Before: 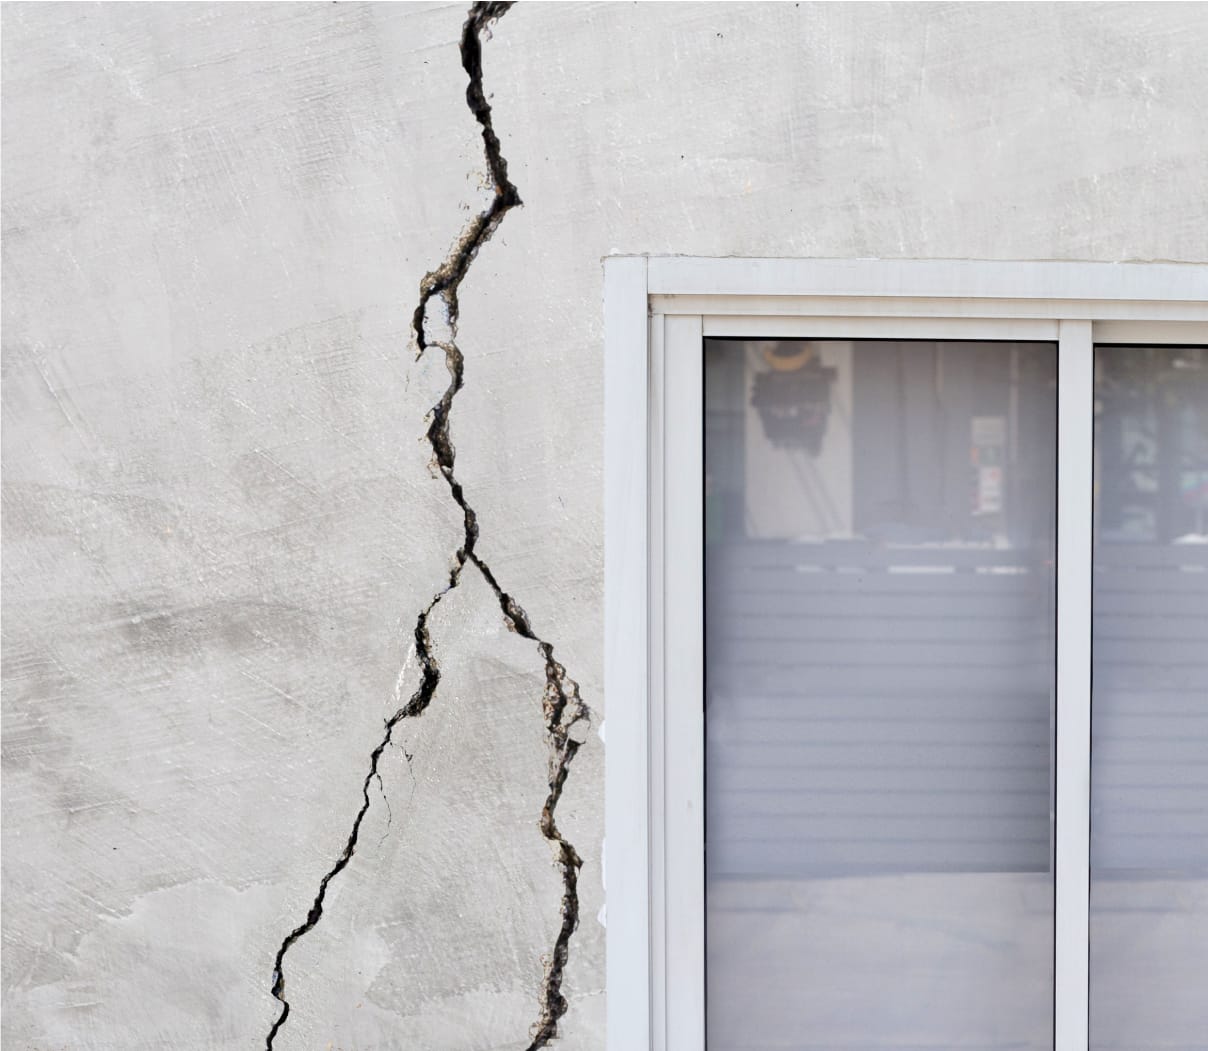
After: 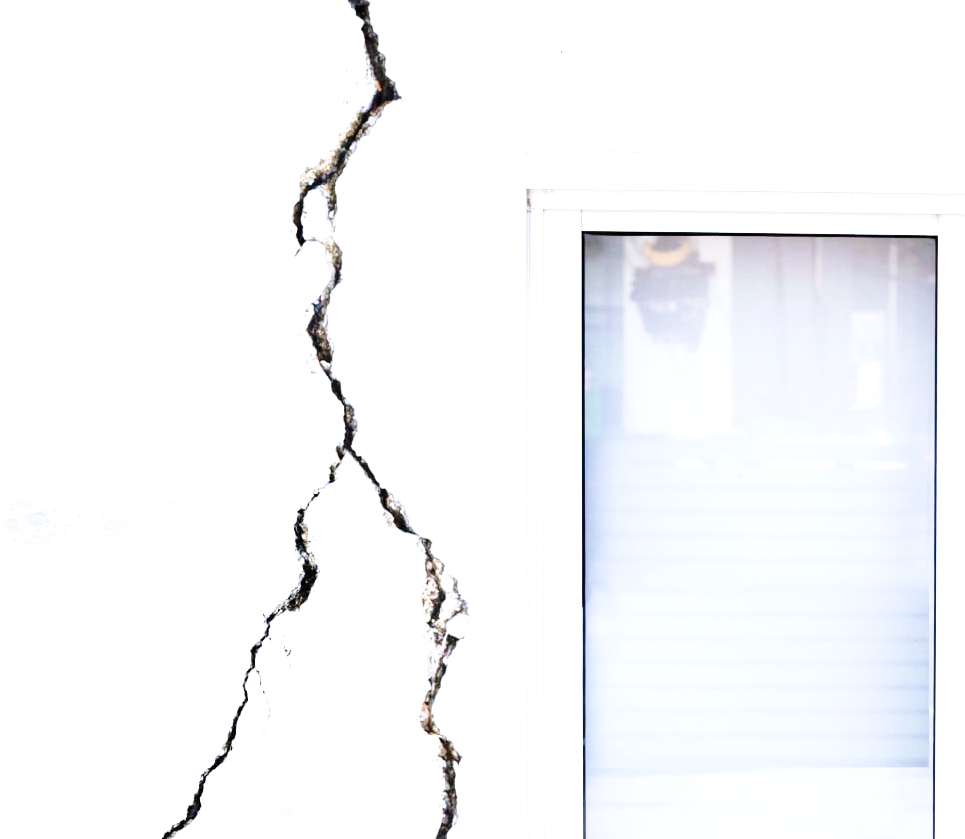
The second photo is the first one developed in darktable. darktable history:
white balance: red 0.954, blue 1.079
base curve: curves: ch0 [(0, 0) (0.028, 0.03) (0.121, 0.232) (0.46, 0.748) (0.859, 0.968) (1, 1)], preserve colors none
crop and rotate: left 10.071%, top 10.071%, right 10.02%, bottom 10.02%
exposure: black level correction 0, exposure 1.2 EV, compensate highlight preservation false
color zones: curves: ch1 [(0.29, 0.492) (0.373, 0.185) (0.509, 0.481)]; ch2 [(0.25, 0.462) (0.749, 0.457)], mix 40.67%
contrast brightness saturation: contrast 0.08, saturation 0.02
tone equalizer: on, module defaults
